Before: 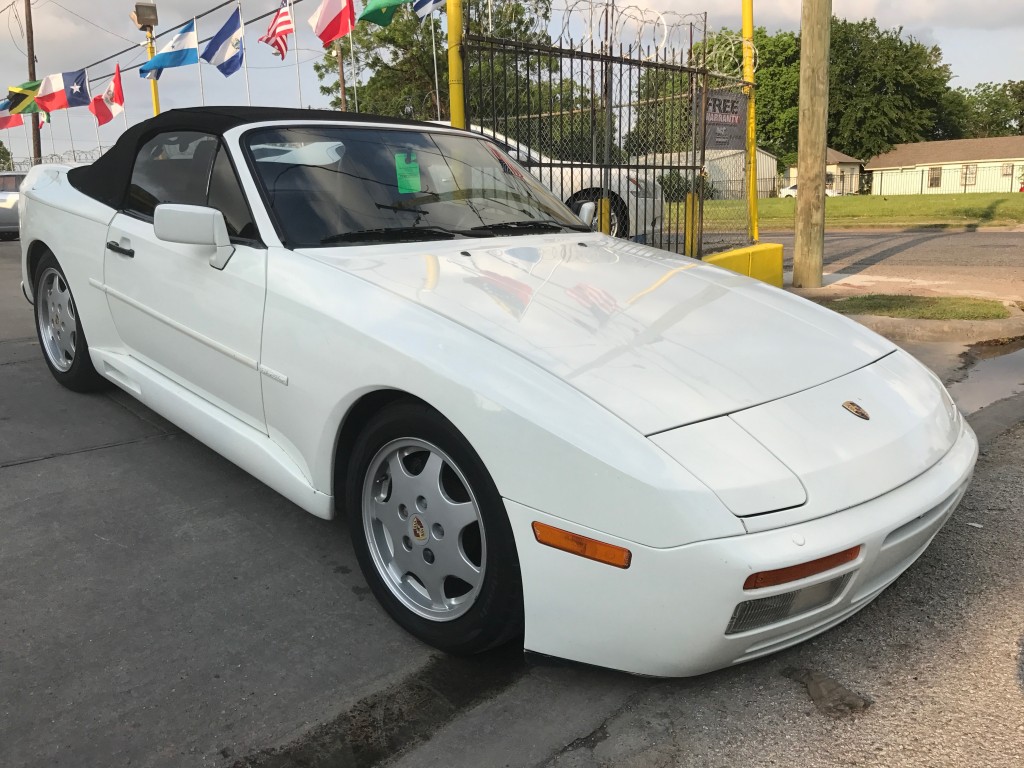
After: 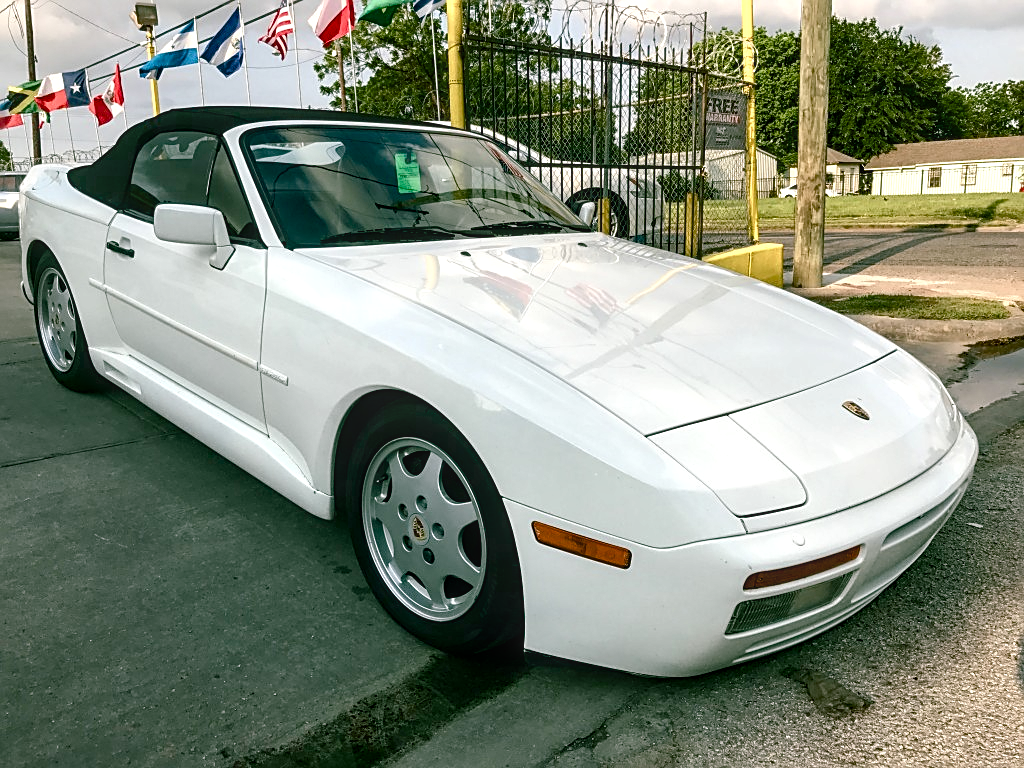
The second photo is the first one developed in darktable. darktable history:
sharpen: on, module defaults
color balance rgb: shadows lift › chroma 11.753%, shadows lift › hue 133.22°, global offset › luminance -0.51%, perceptual saturation grading › global saturation 20%, perceptual saturation grading › highlights -50.102%, perceptual saturation grading › shadows 30.638%, perceptual brilliance grading › global brilliance 15.076%, perceptual brilliance grading › shadows -35.51%, global vibrance 16.299%, saturation formula JzAzBz (2021)
local contrast: detail 130%
